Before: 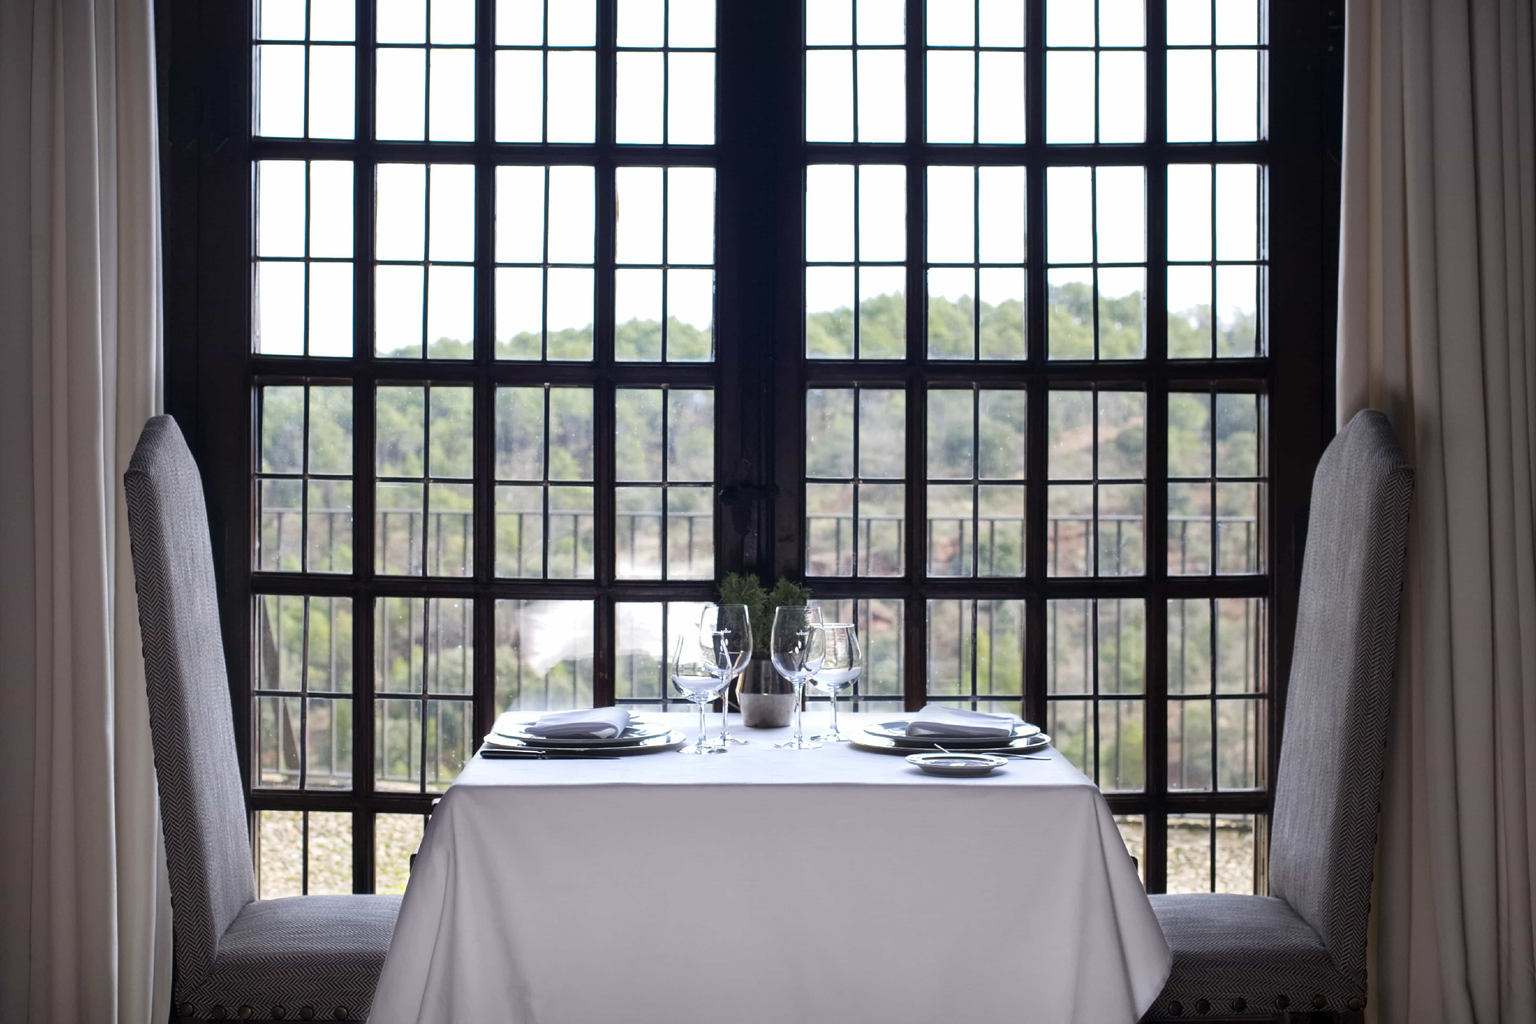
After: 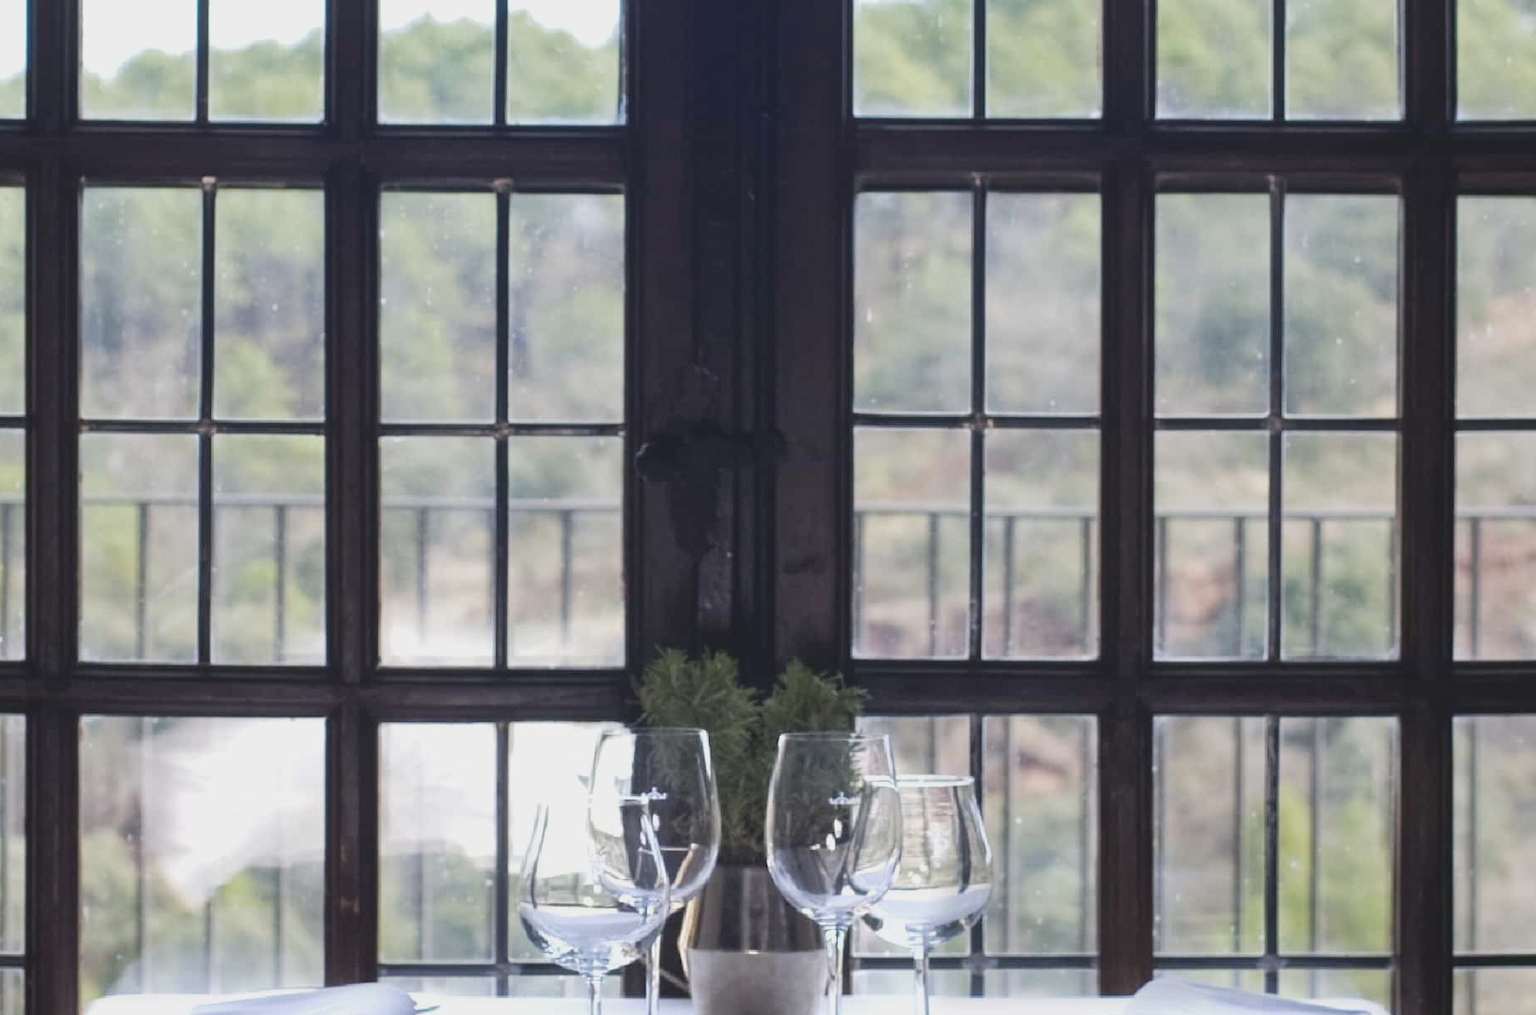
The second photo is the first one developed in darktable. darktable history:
tone equalizer: edges refinement/feathering 500, mask exposure compensation -1.57 EV, preserve details no
crop: left 30.147%, top 30.46%, right 29.659%, bottom 29.697%
contrast brightness saturation: contrast -0.147, brightness 0.052, saturation -0.12
